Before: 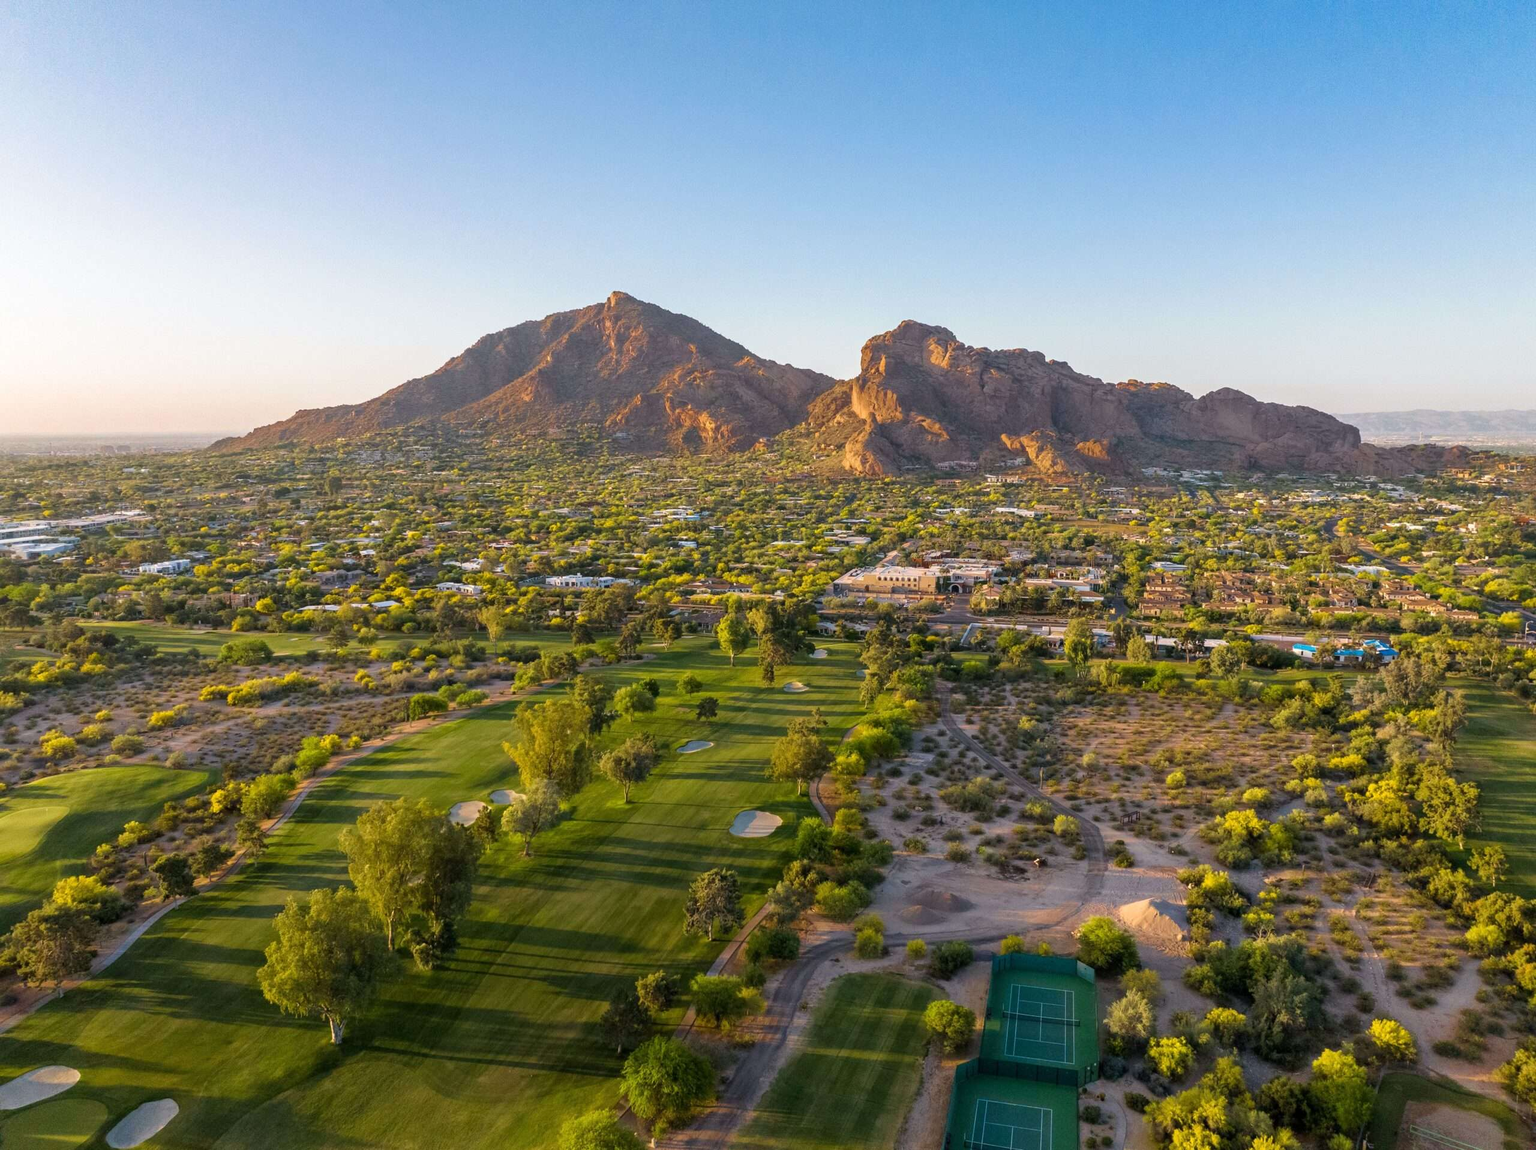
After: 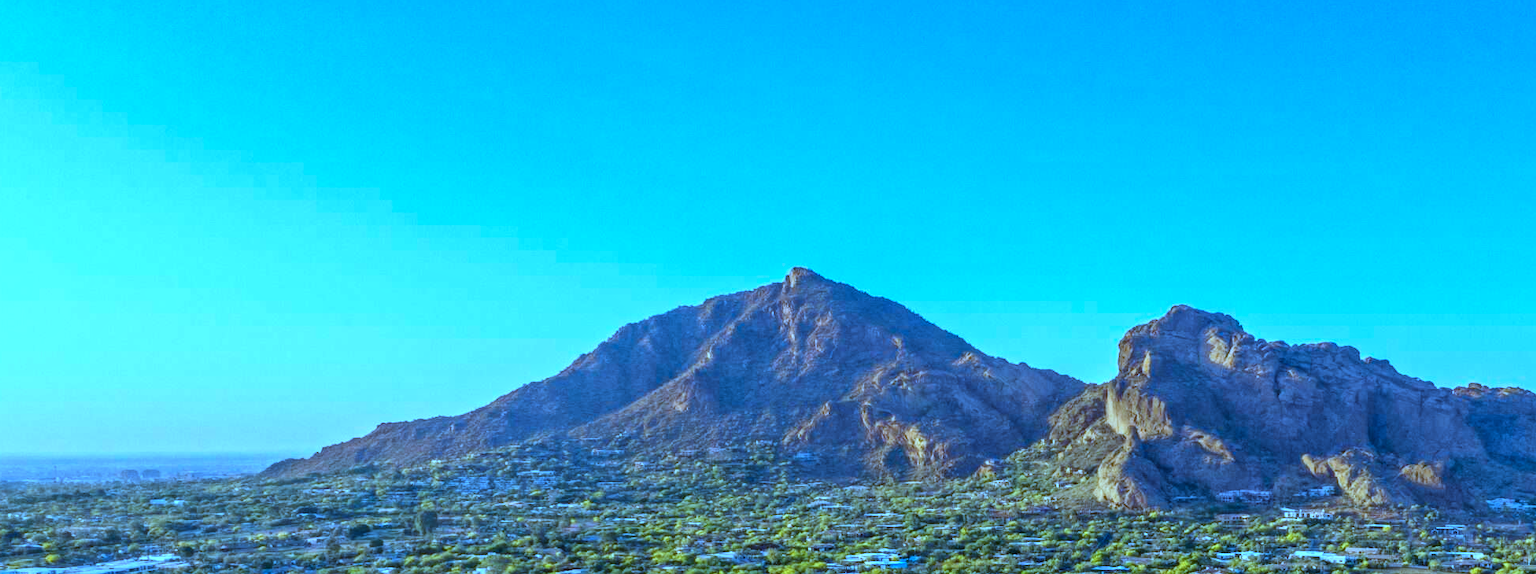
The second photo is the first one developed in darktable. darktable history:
color correction: highlights a* -10.04, highlights b* -10.37
local contrast: on, module defaults
crop: left 0.579%, top 7.627%, right 23.167%, bottom 54.275%
color calibration: output R [1.003, 0.027, -0.041, 0], output G [-0.018, 1.043, -0.038, 0], output B [0.071, -0.086, 1.017, 0], illuminant as shot in camera, x 0.359, y 0.362, temperature 4570.54 K
contrast equalizer: y [[0.5, 0.5, 0.544, 0.569, 0.5, 0.5], [0.5 ×6], [0.5 ×6], [0 ×6], [0 ×6]]
white balance: red 0.766, blue 1.537
